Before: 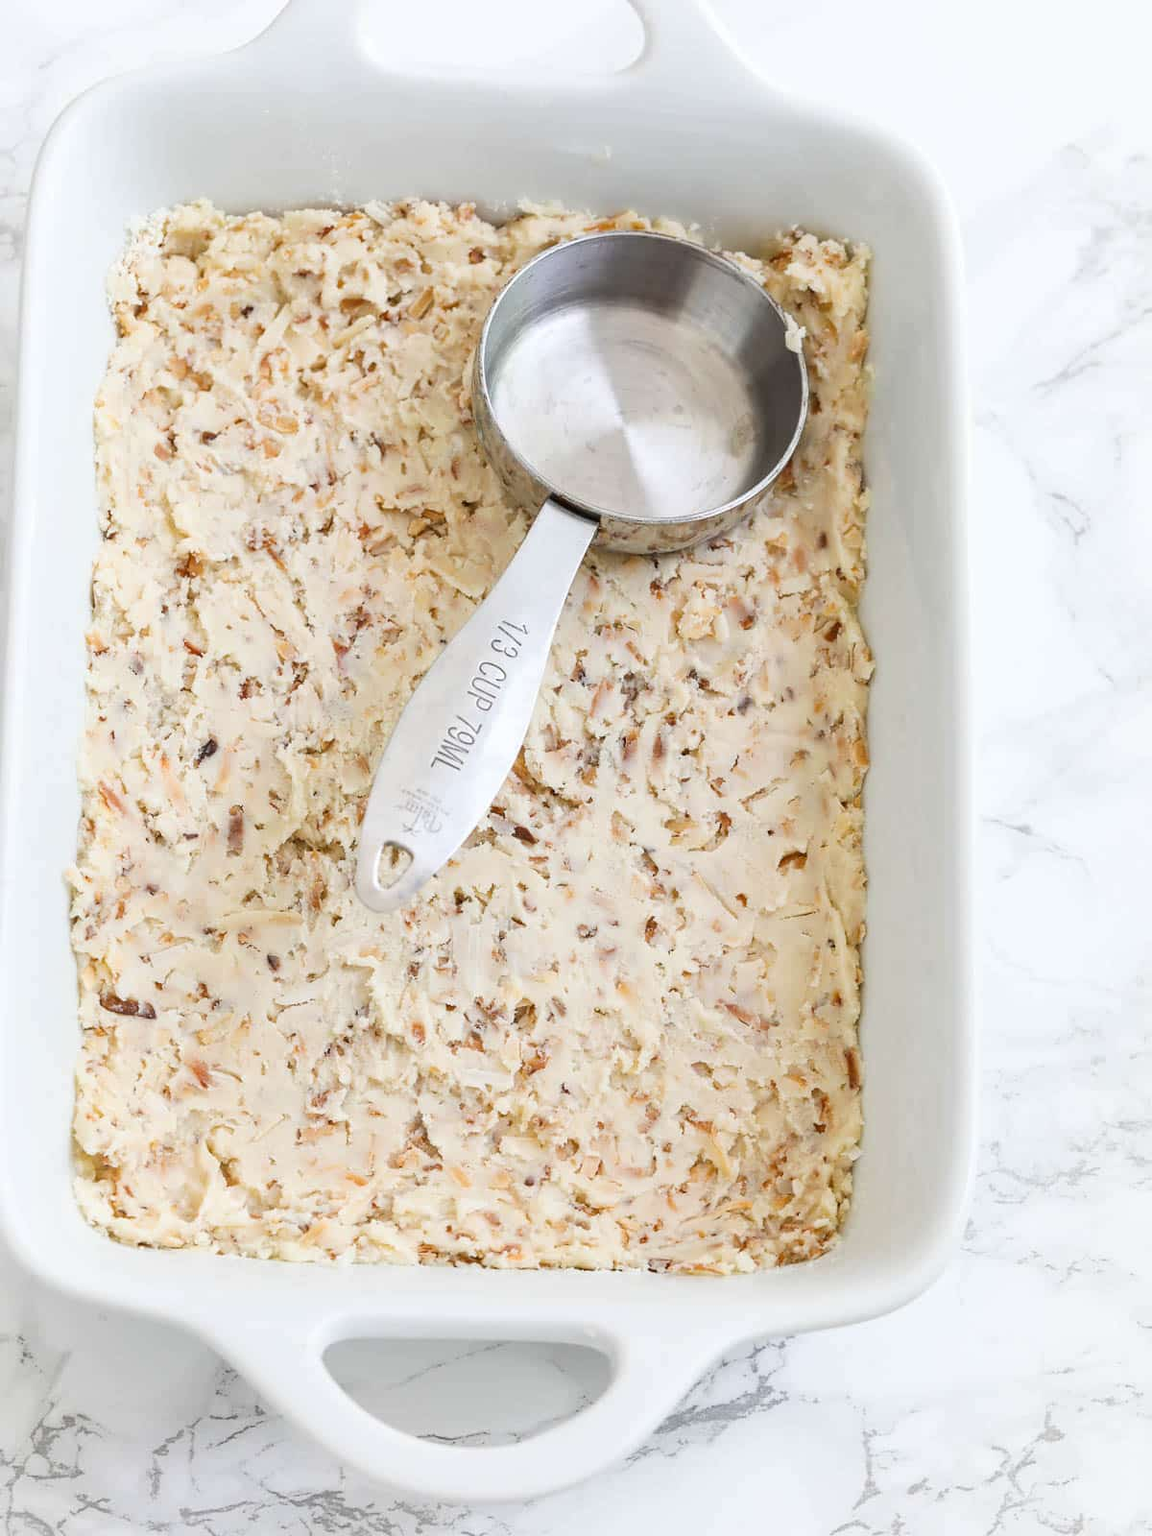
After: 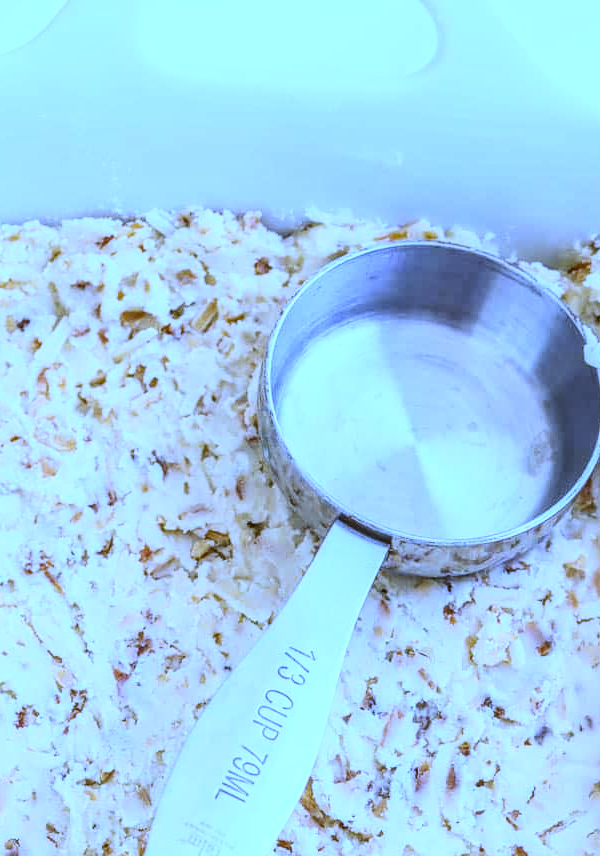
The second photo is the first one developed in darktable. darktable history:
local contrast: highlights 0%, shadows 0%, detail 133%
contrast brightness saturation: contrast 0.2, brightness 0.16, saturation 0.22
crop: left 19.556%, right 30.401%, bottom 46.458%
white balance: red 0.766, blue 1.537
